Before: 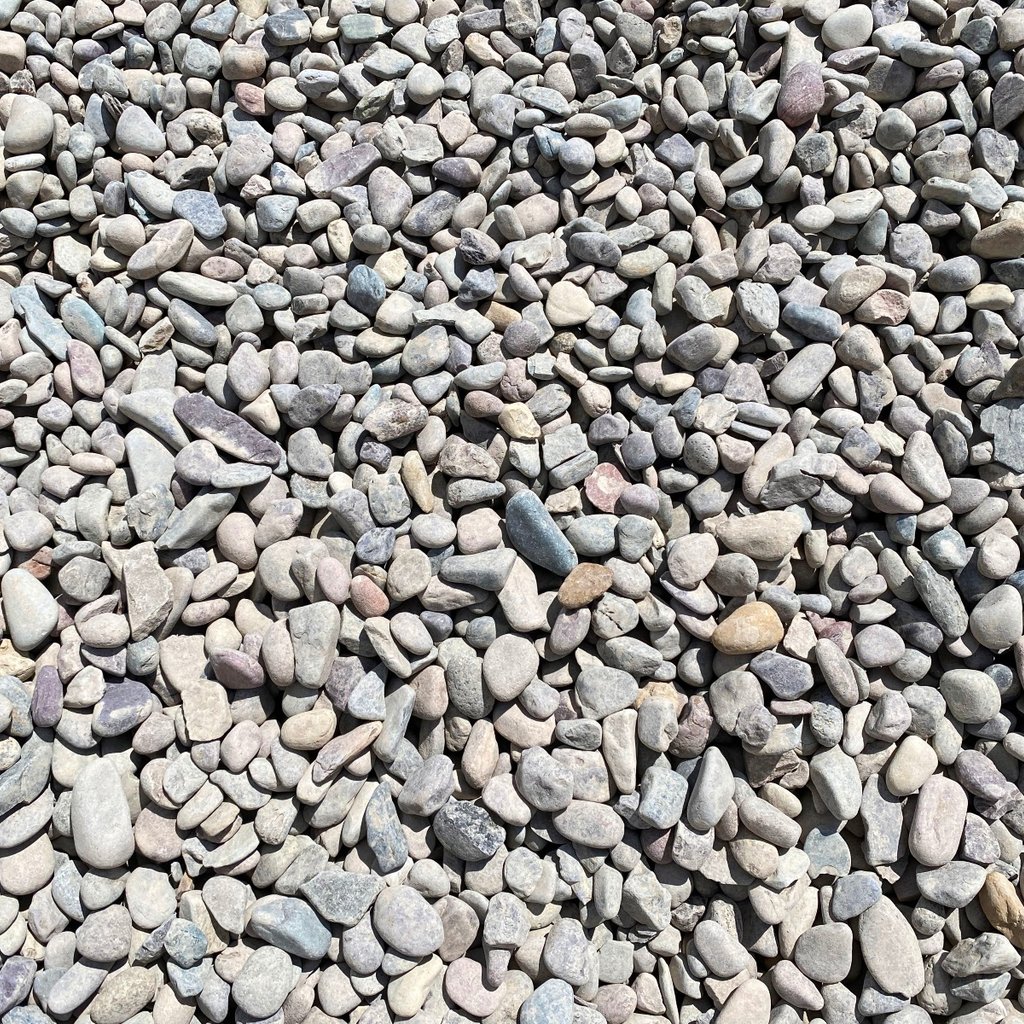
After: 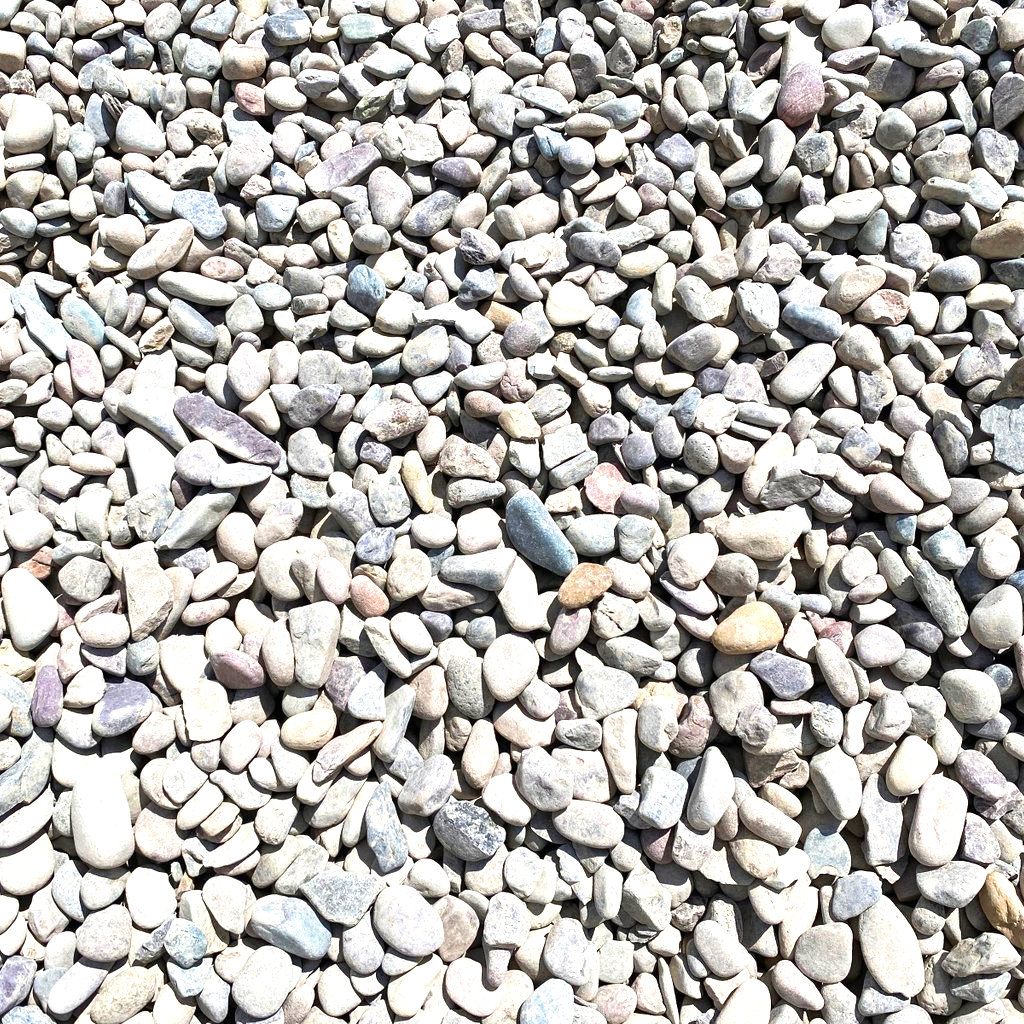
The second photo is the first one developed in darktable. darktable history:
exposure: exposure 0.661 EV, compensate highlight preservation false
velvia: on, module defaults
